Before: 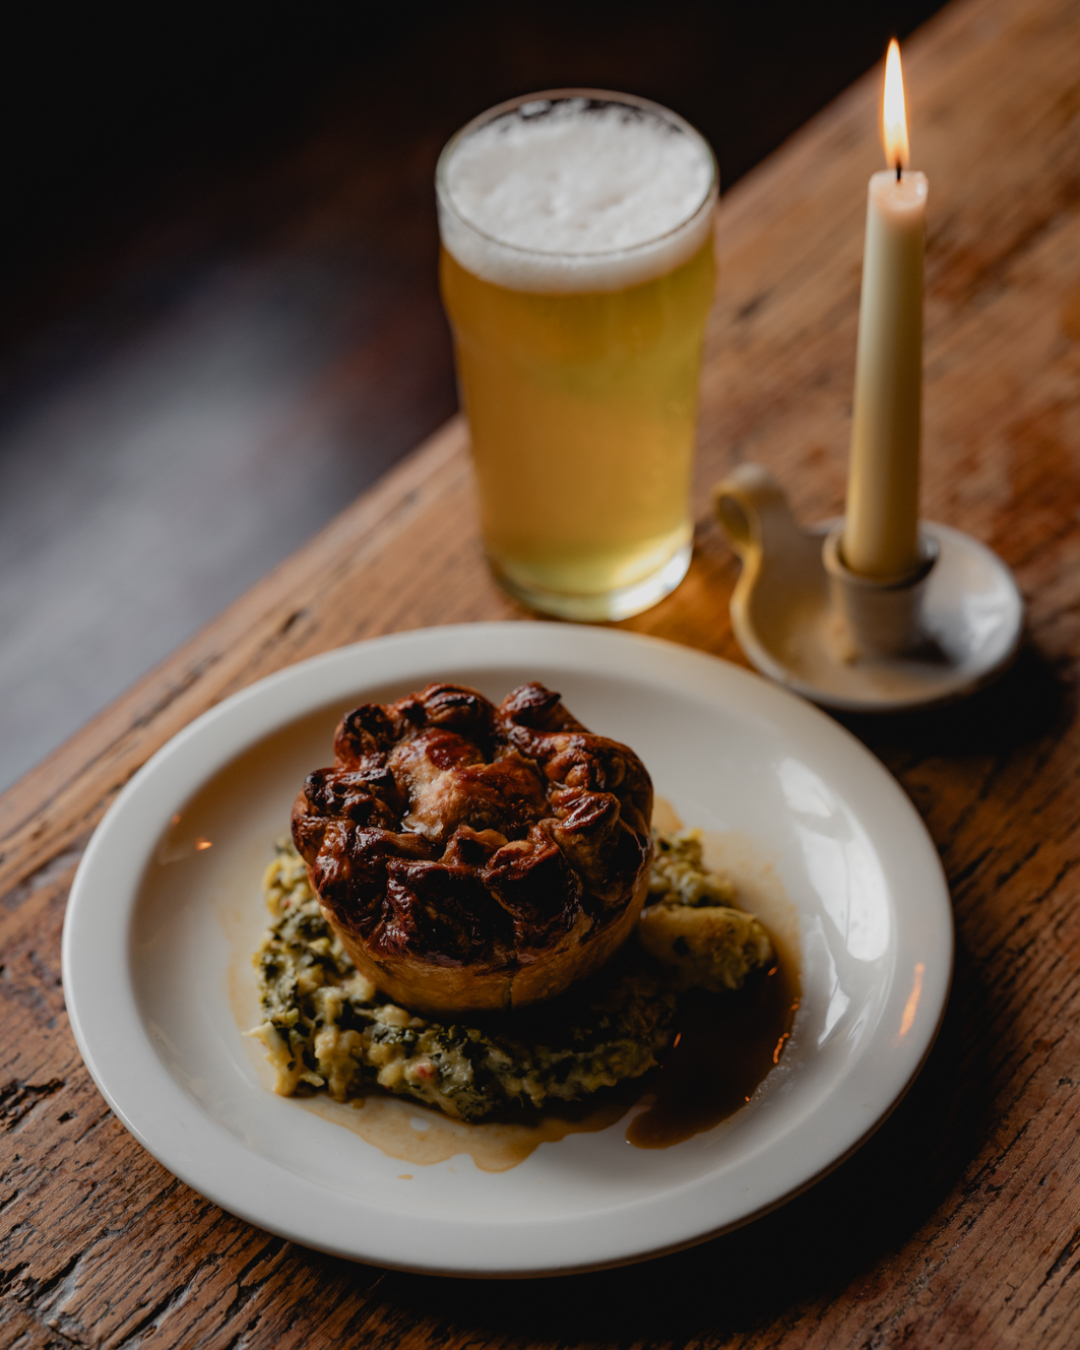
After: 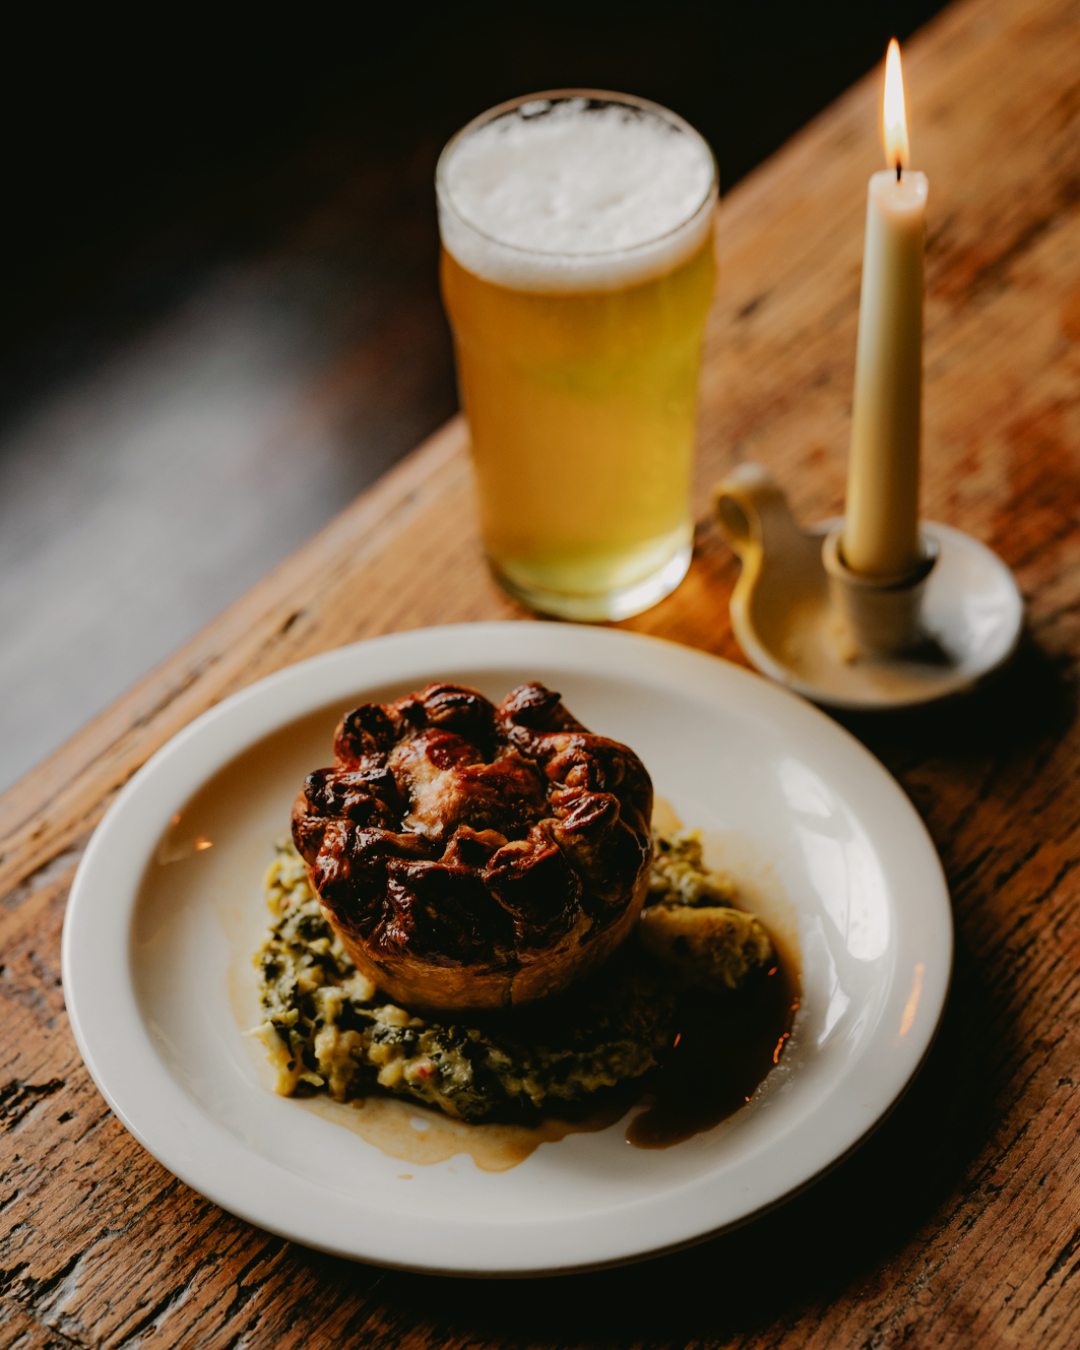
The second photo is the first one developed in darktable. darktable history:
tone curve: curves: ch0 [(0, 0) (0.003, 0.012) (0.011, 0.014) (0.025, 0.019) (0.044, 0.028) (0.069, 0.039) (0.1, 0.056) (0.136, 0.093) (0.177, 0.147) (0.224, 0.214) (0.277, 0.29) (0.335, 0.381) (0.399, 0.476) (0.468, 0.557) (0.543, 0.635) (0.623, 0.697) (0.709, 0.764) (0.801, 0.831) (0.898, 0.917) (1, 1)], preserve colors none
color look up table: target L [91.04, 91.35, 88.47, 74.67, 68.84, 62.96, 65.69, 68.09, 52.36, 45.91, 47.33, 51.12, 31.83, 16.92, 200.46, 80.75, 79.06, 66.01, 63.16, 61.15, 59.2, 56.42, 54.91, 46.16, 40.39, 34.92, 30.31, 17.06, 85.36, 86.29, 75.4, 74.51, 74.93, 70.72, 71.02, 55.97, 48.24, 48.49, 43.85, 43.82, 30.86, 12.28, 5.098, 88.19, 85.44, 79.82, 60.72, 43.02, 29.32], target a [-17.28, -5.216, -26.96, -54.84, -27.8, -58.56, -8.416, -37.05, -17.71, -40.36, -22.12, -31.87, -24.74, -16.61, 0, 19.83, 8.331, 13.21, 53.95, 20.21, 36.85, 50.32, 72.32, 36.29, 58.65, 0.471, 4.035, 26.78, 7.177, 19.96, 19.91, 40.7, 11.26, 51.78, 26.7, 66.92, 8.972, 42.69, 25.18, 44.1, 20.11, 22.82, 2.025, -30.91, -13.48, -23.01, -21.13, -4.175, -6.179], target b [62.77, 39.2, 17.3, 36.67, 35.17, 55.25, 27.27, 18.12, 47.69, 39.48, 18.72, 3.34, 27.85, 14.91, 0, 20.83, 80.47, 55.41, 65.47, 32.25, 9.618, 36.55, 25.55, 44.61, 43.05, 32.41, 15.6, 24.28, -3.007, -15.43, -10.88, -5.005, -31.76, -33.01, -37.67, -12.34, -11.25, -2.446, -31.94, -52.06, -62.64, -36.64, -9.848, -11.6, -3.237, -23.49, -21.61, -40.19, -19.45], num patches 49
